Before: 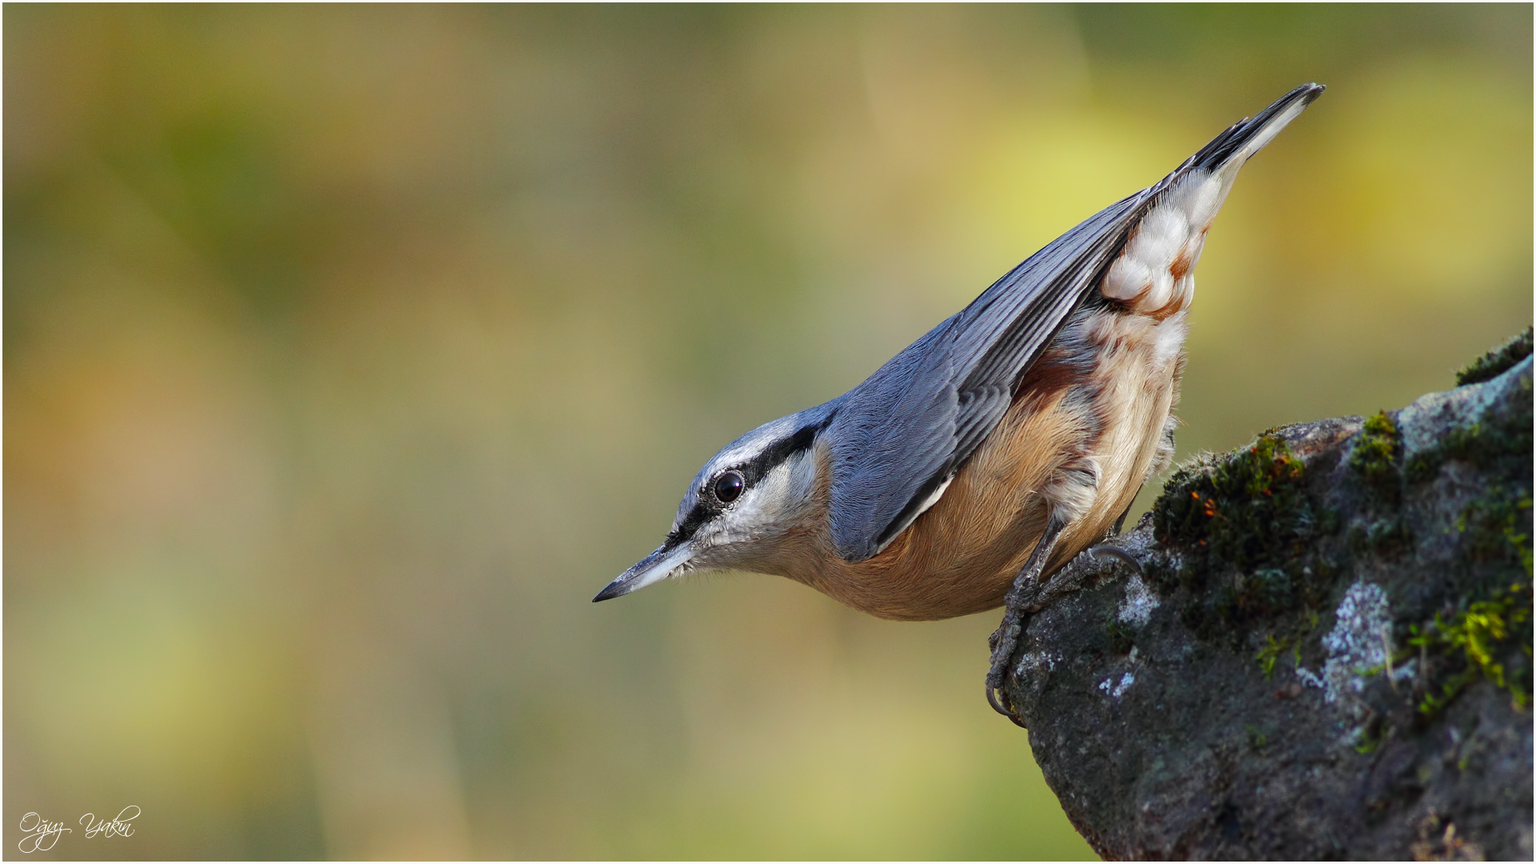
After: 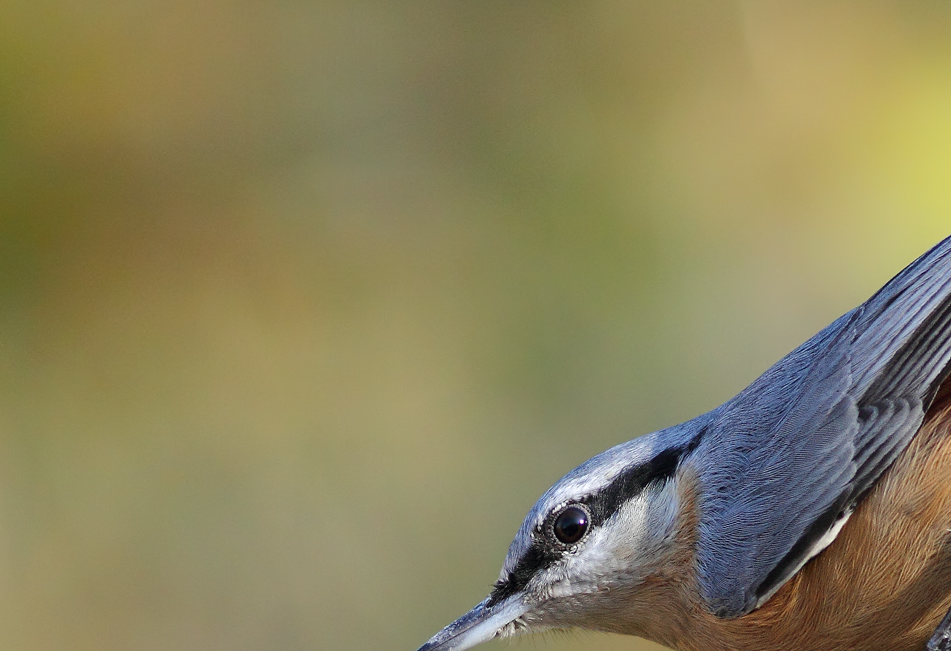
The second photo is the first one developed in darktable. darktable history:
crop: left 17.729%, top 7.804%, right 32.687%, bottom 31.892%
